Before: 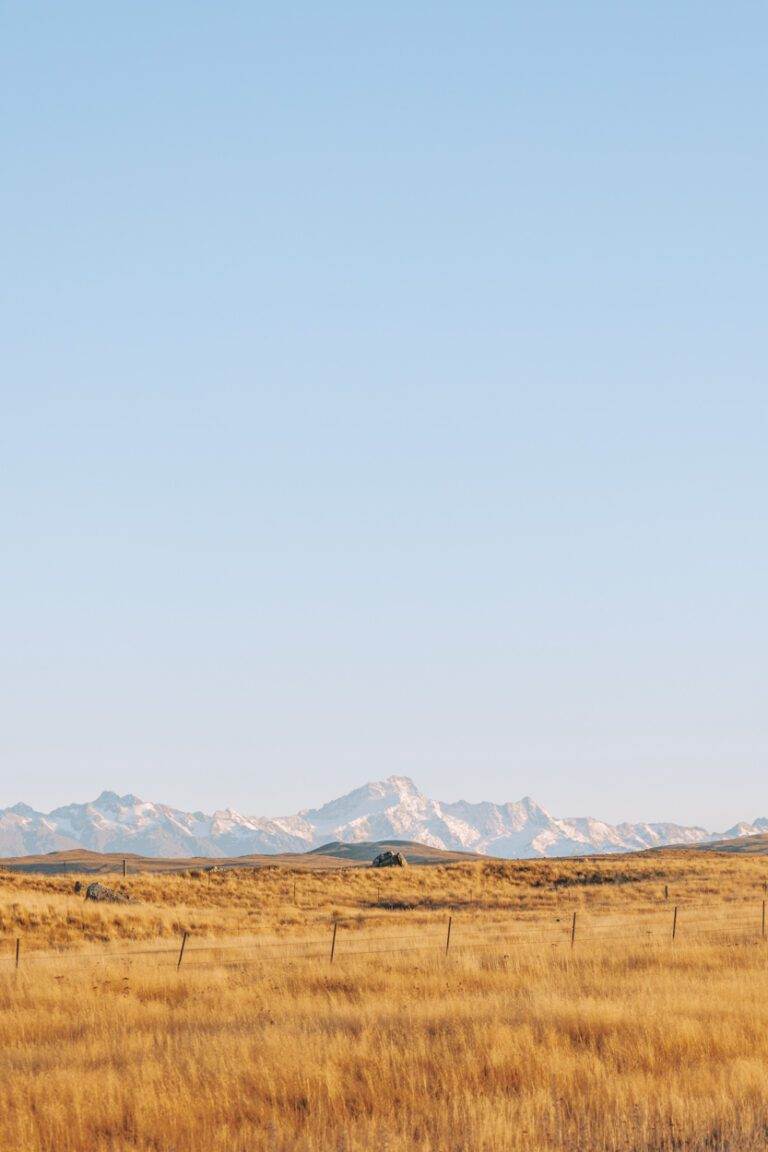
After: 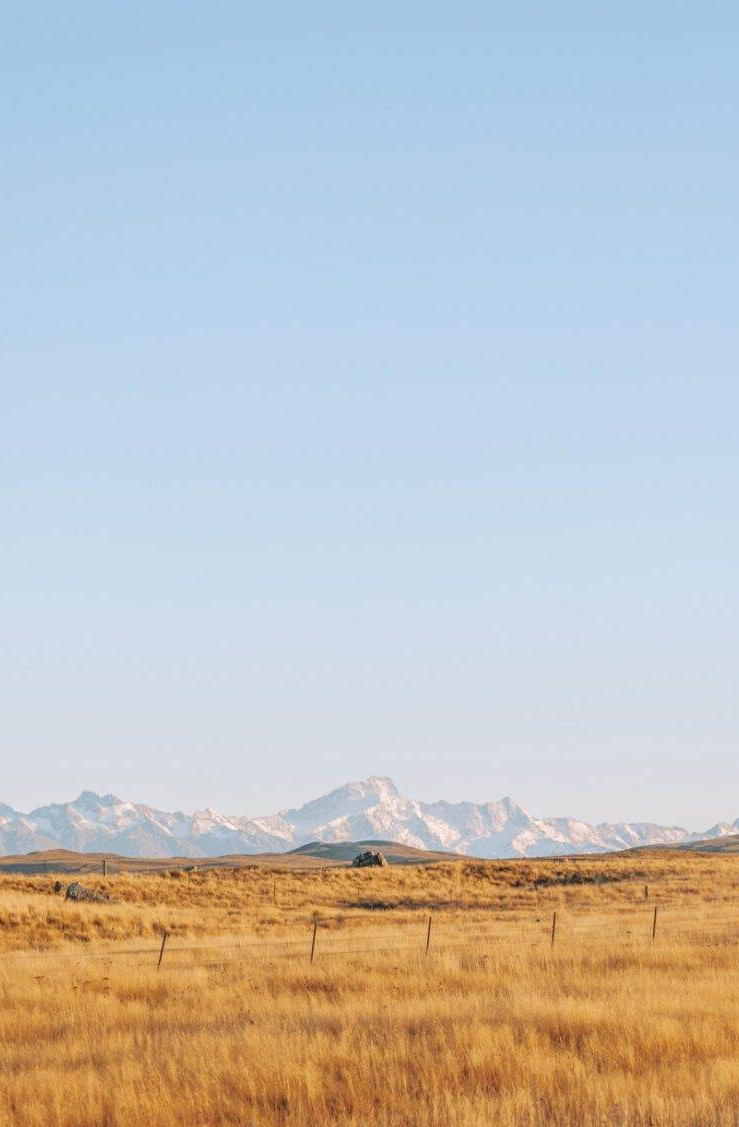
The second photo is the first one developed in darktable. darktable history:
crop and rotate: left 2.624%, right 1.149%, bottom 2.155%
